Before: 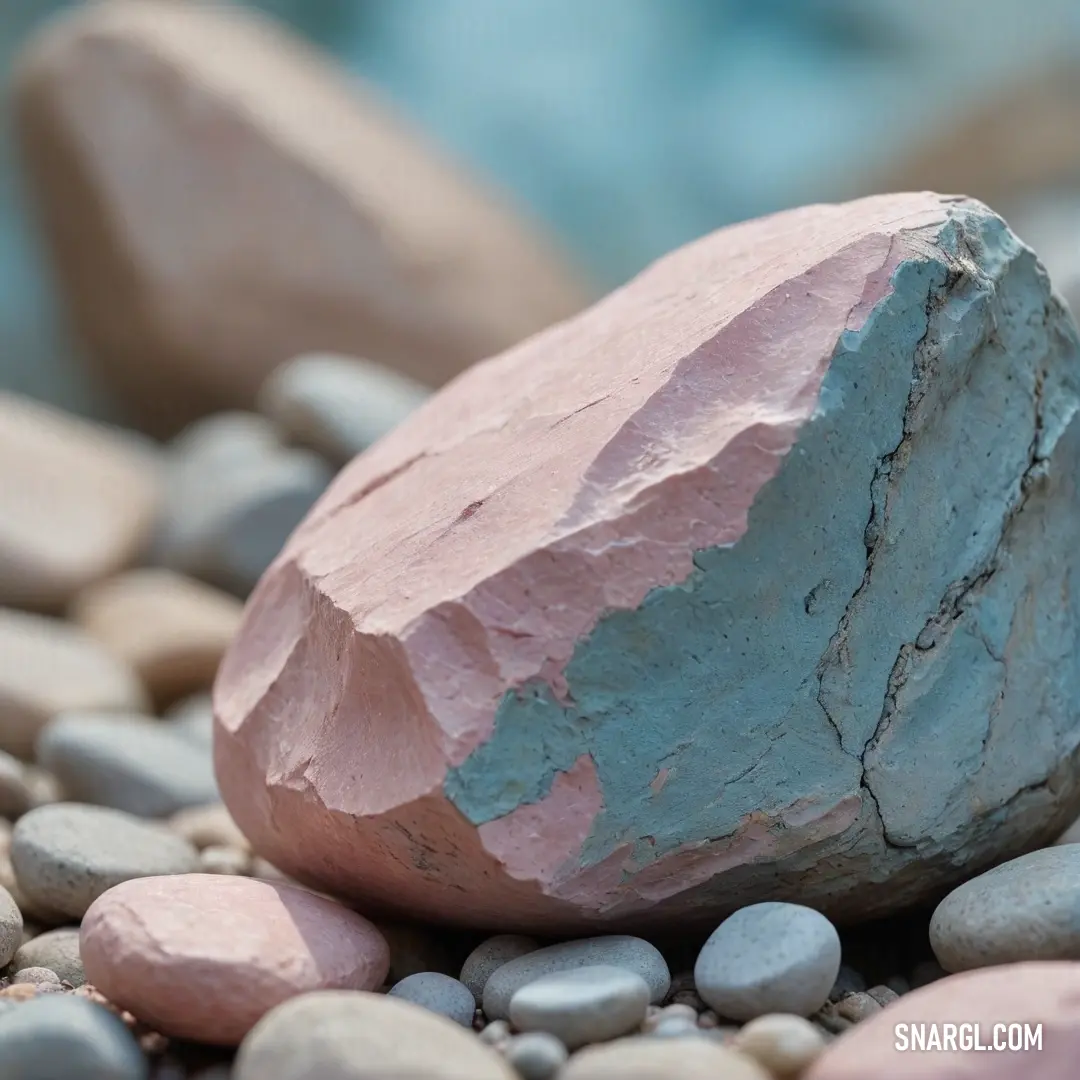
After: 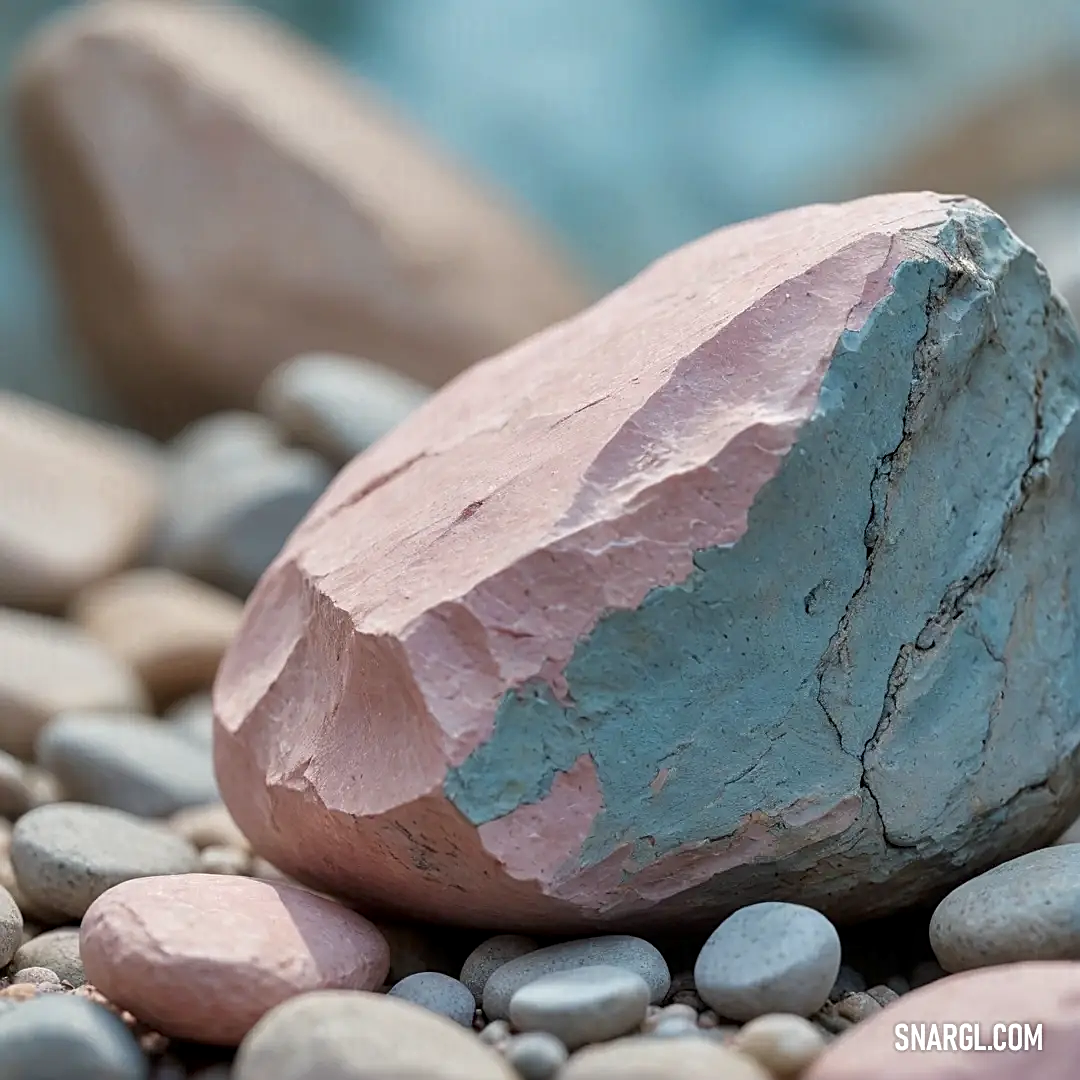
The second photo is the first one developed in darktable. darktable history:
sharpen: on, module defaults
local contrast: highlights 103%, shadows 102%, detail 119%, midtone range 0.2
